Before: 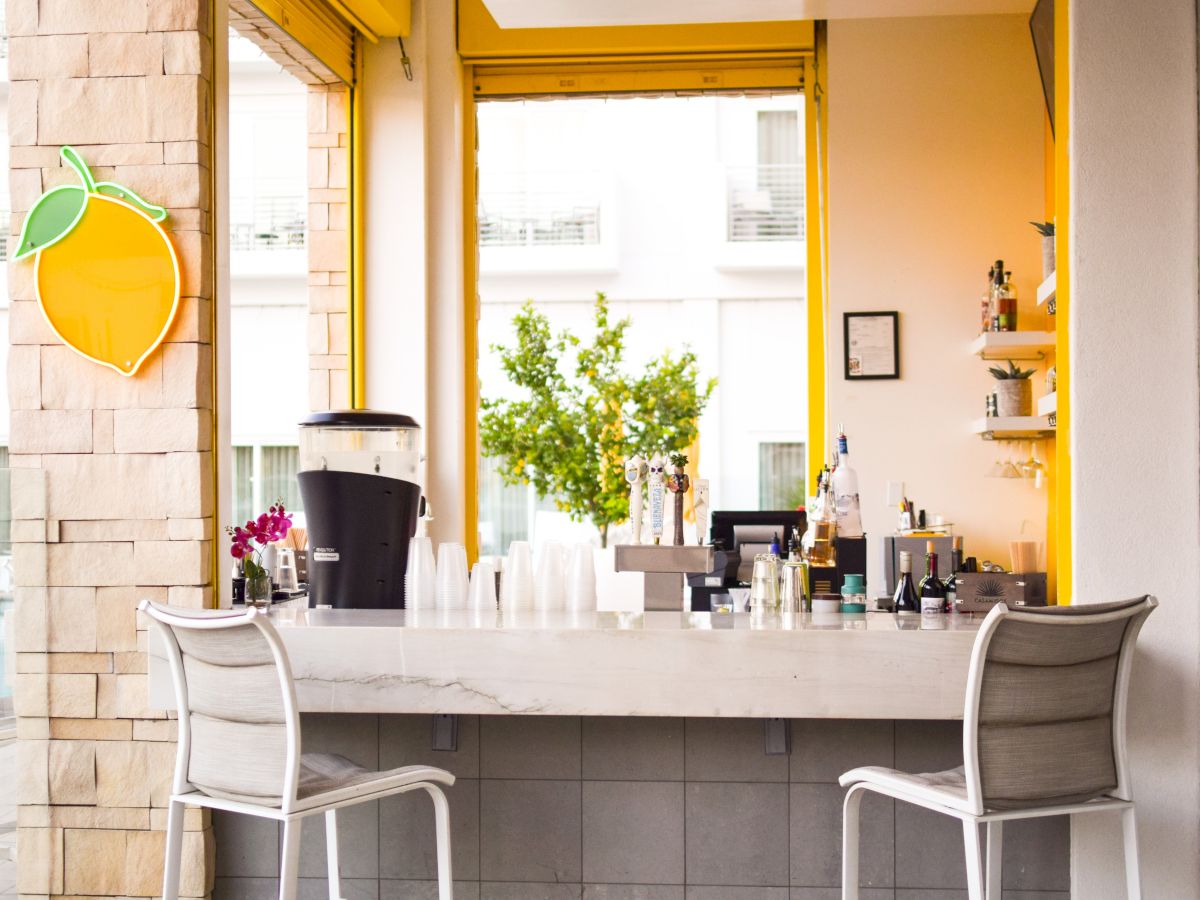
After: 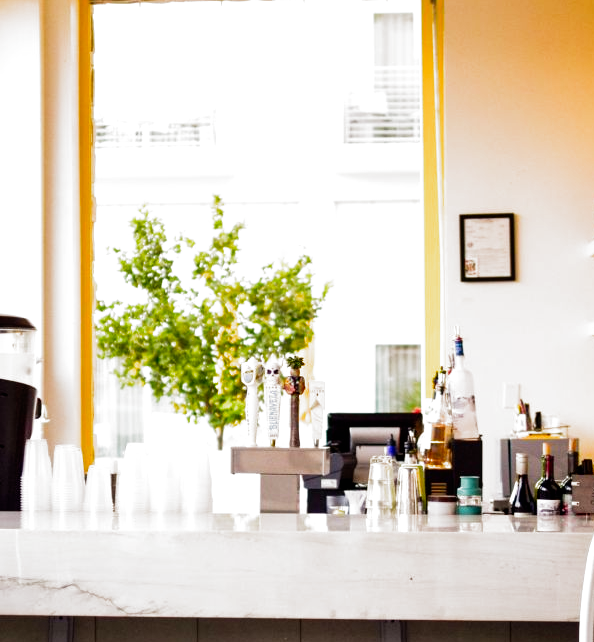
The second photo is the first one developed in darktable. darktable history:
crop: left 32.075%, top 10.976%, right 18.355%, bottom 17.596%
filmic rgb: black relative exposure -8.2 EV, white relative exposure 2.2 EV, threshold 3 EV, hardness 7.11, latitude 75%, contrast 1.325, highlights saturation mix -2%, shadows ↔ highlights balance 30%, preserve chrominance no, color science v5 (2021), contrast in shadows safe, contrast in highlights safe, enable highlight reconstruction true
